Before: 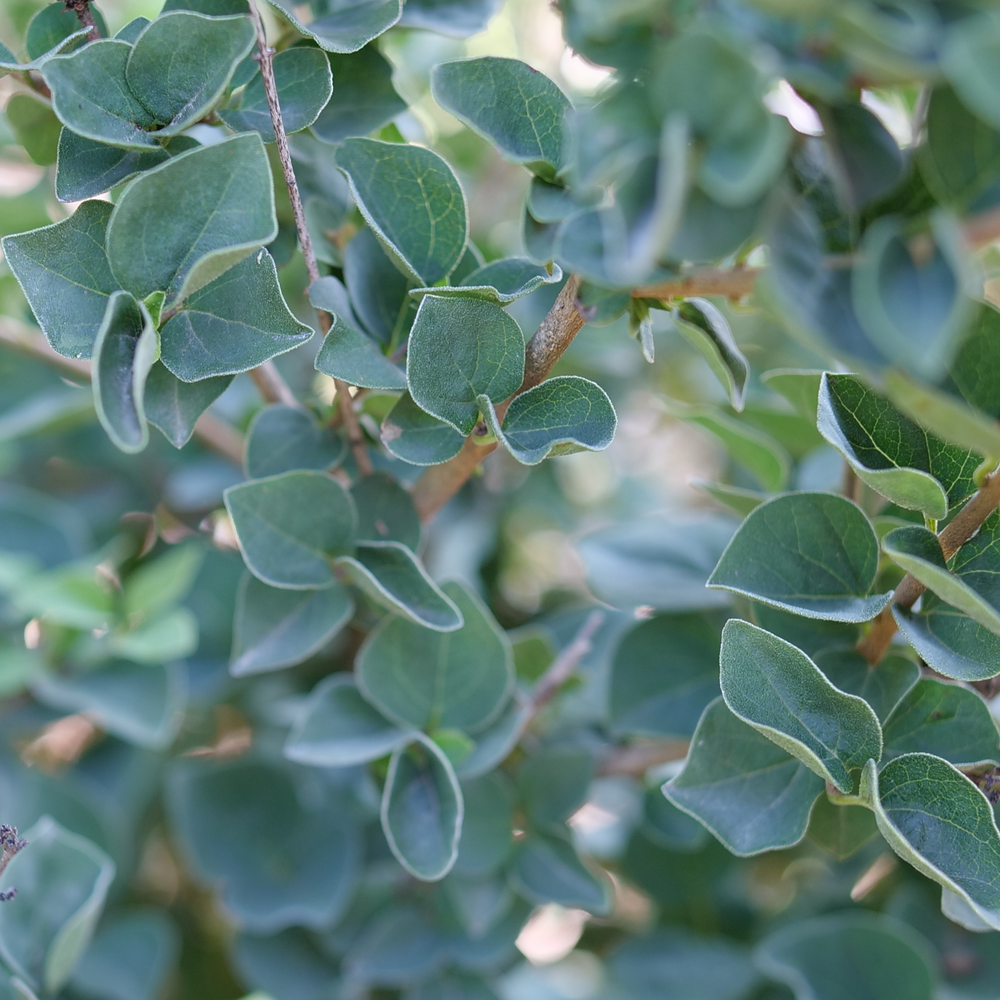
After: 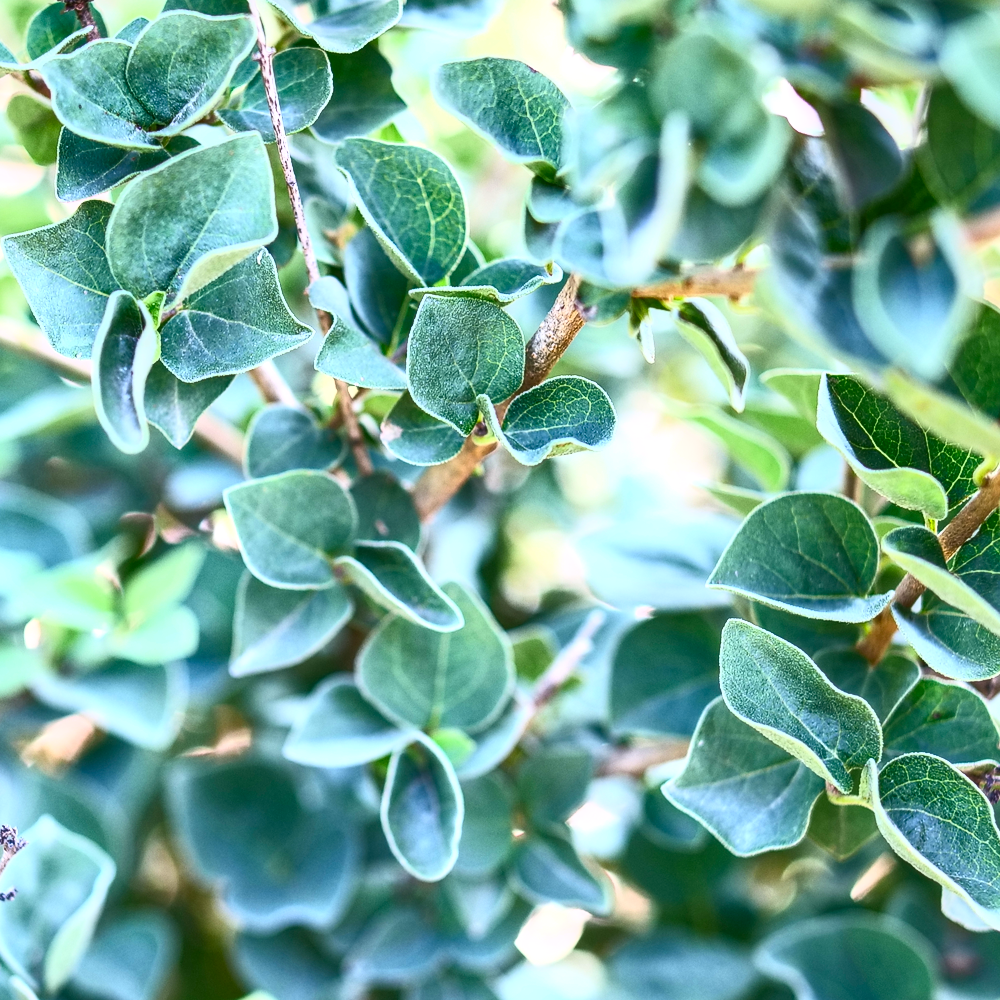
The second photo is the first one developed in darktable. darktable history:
contrast brightness saturation: contrast 0.831, brightness 0.6, saturation 0.577
local contrast: on, module defaults
shadows and highlights: shadows 36.09, highlights -35.03, soften with gaussian
